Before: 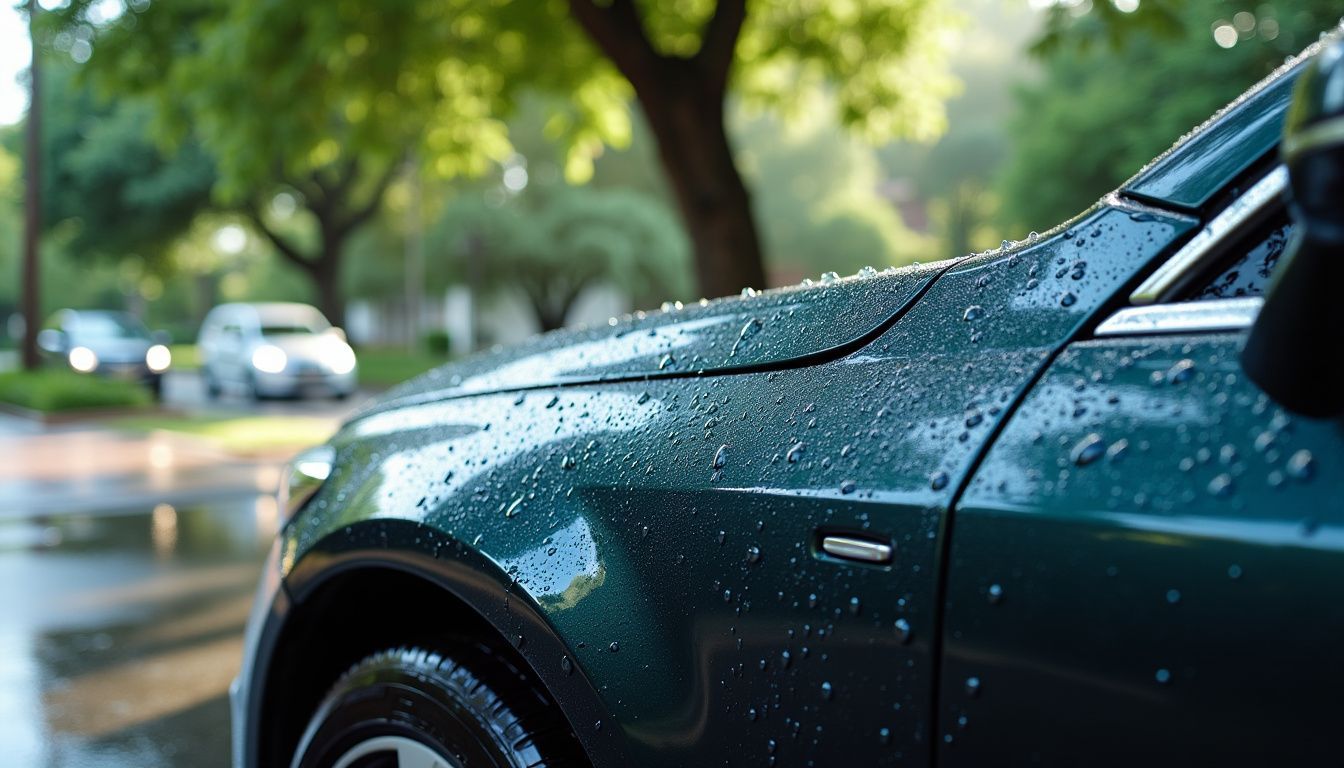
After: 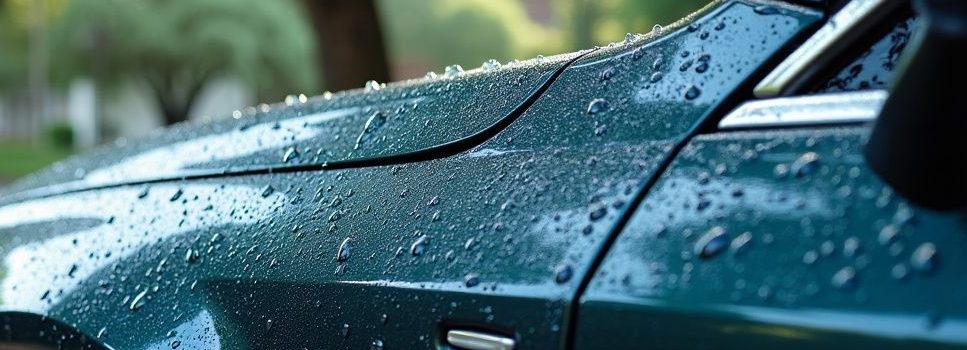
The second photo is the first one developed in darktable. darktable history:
crop and rotate: left 28.037%, top 27.068%, bottom 27.287%
